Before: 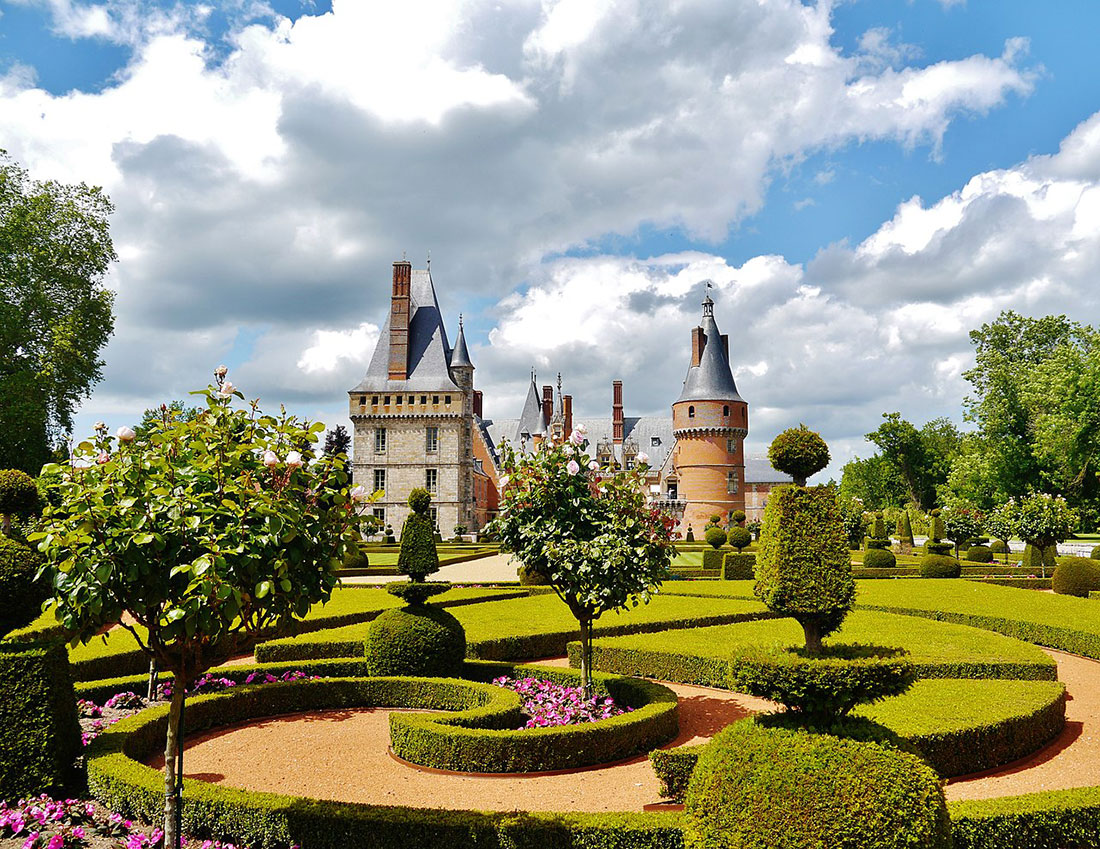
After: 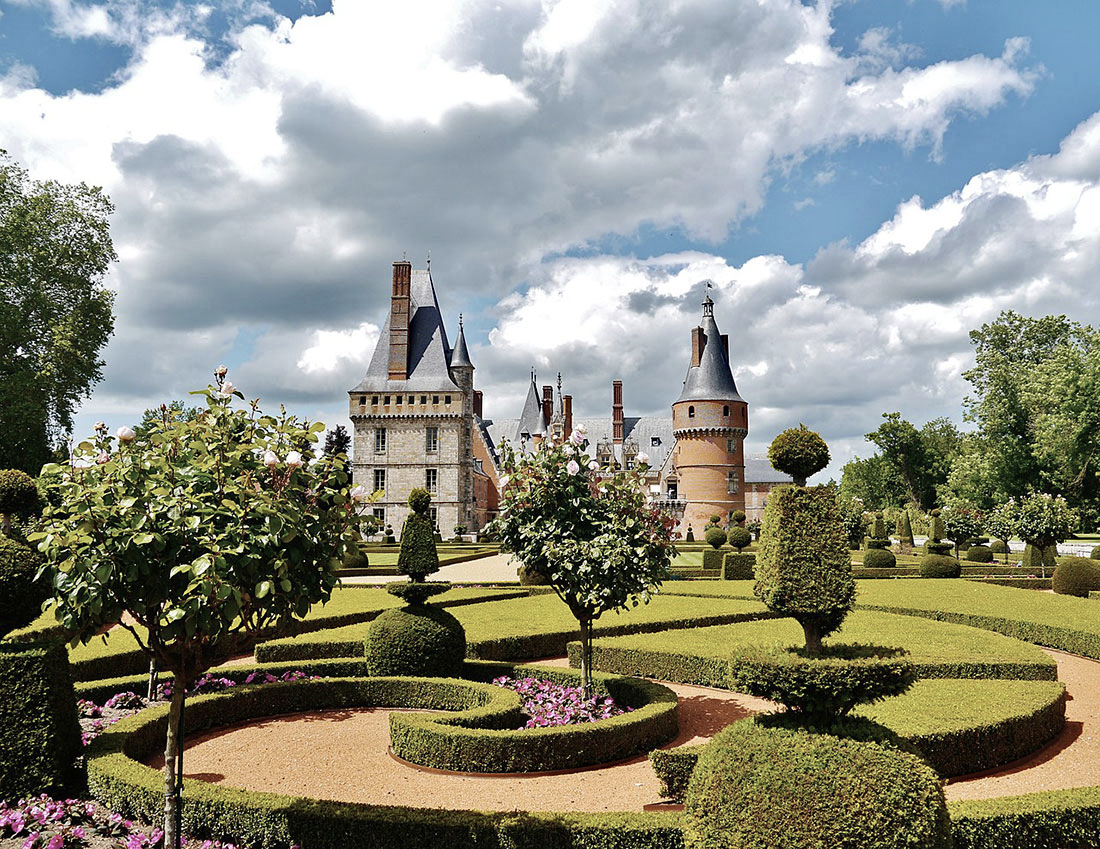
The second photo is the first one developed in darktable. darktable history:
exposure: black level correction 0, compensate exposure bias true, compensate highlight preservation false
contrast brightness saturation: contrast 0.1, saturation -0.36
haze removal: strength 0.29, distance 0.25, compatibility mode true, adaptive false
